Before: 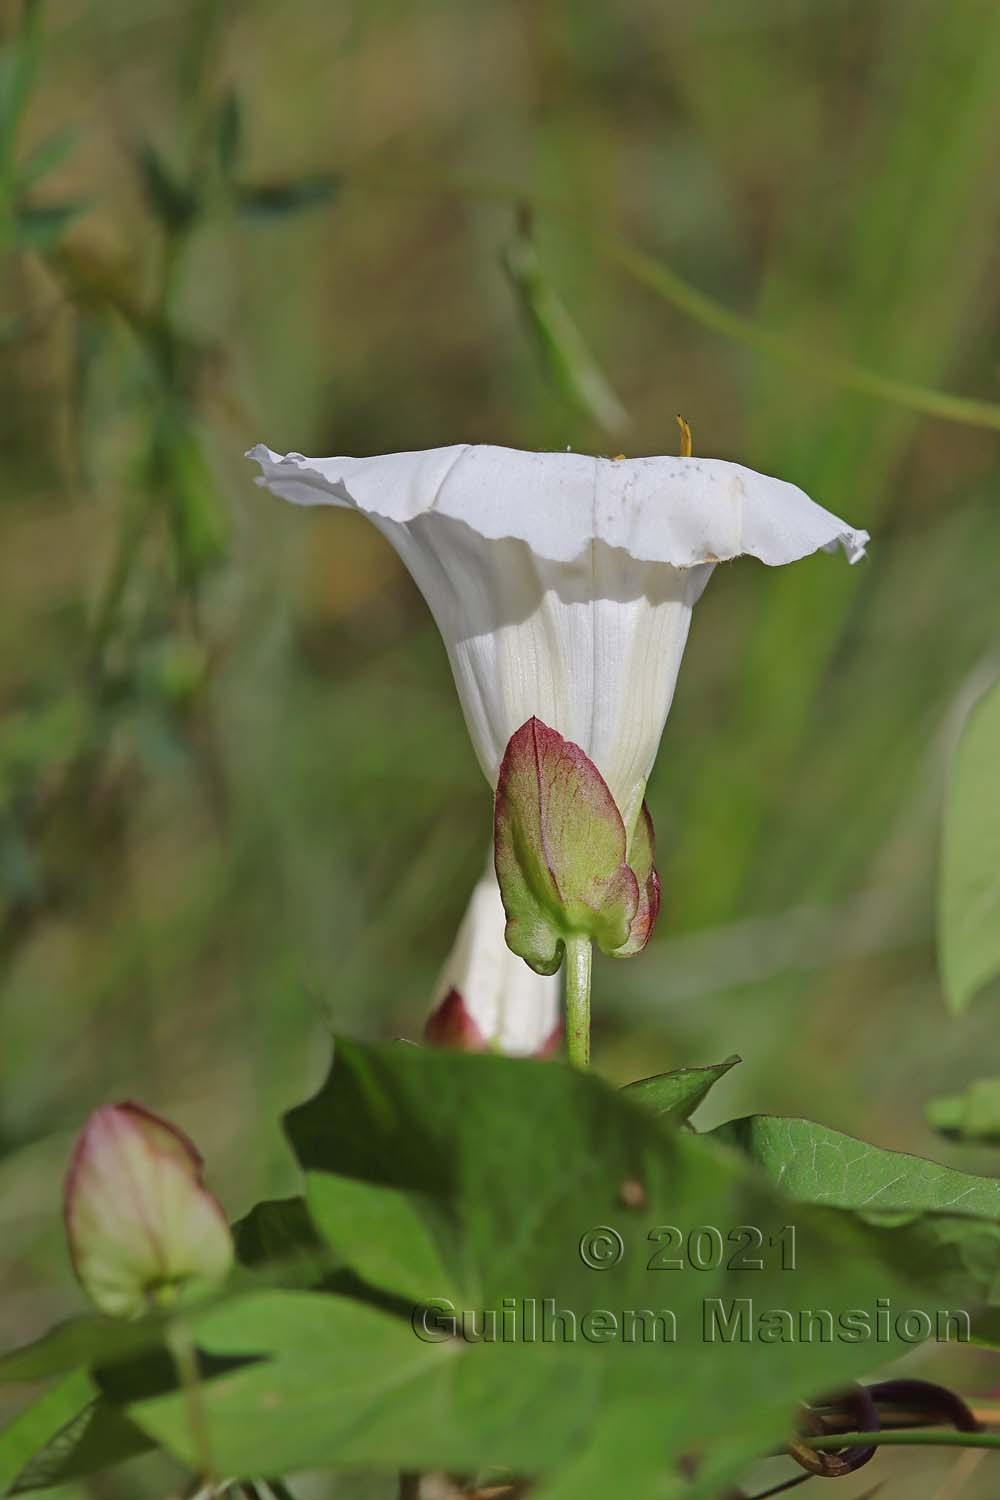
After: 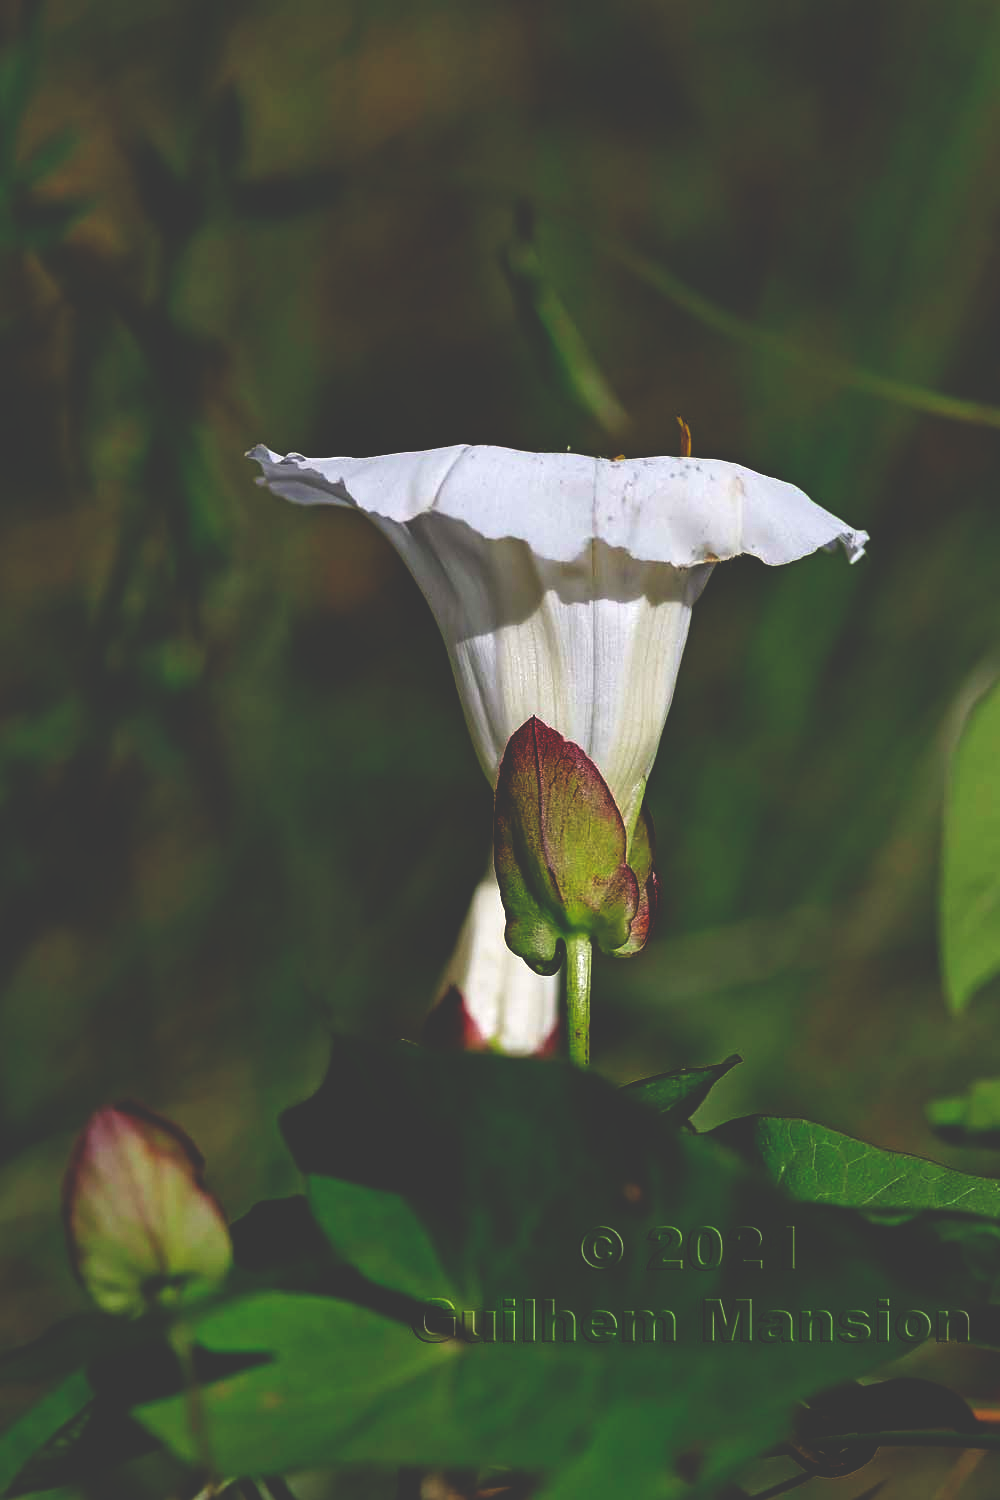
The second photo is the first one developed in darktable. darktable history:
base curve: curves: ch0 [(0, 0.036) (0.083, 0.04) (0.804, 1)], preserve colors none
